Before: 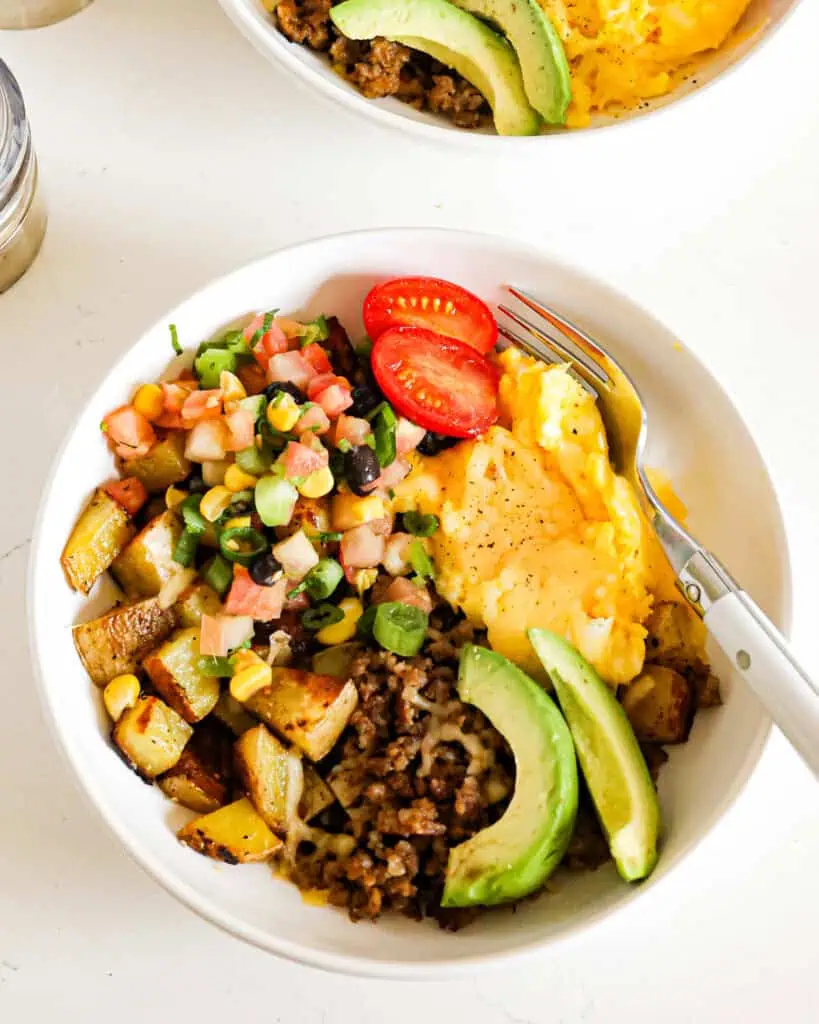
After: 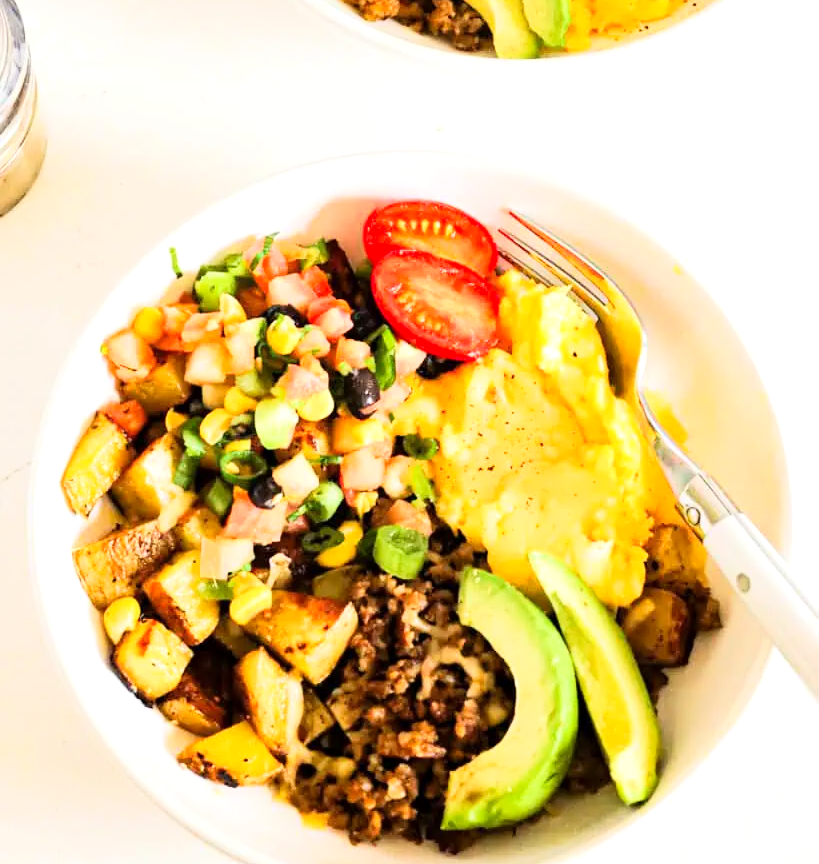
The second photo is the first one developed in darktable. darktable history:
exposure: black level correction 0.001, exposure 0.499 EV, compensate highlight preservation false
tone curve: curves: ch0 [(0, 0) (0.091, 0.075) (0.389, 0.441) (0.696, 0.808) (0.844, 0.908) (0.909, 0.942) (1, 0.973)]; ch1 [(0, 0) (0.437, 0.404) (0.48, 0.486) (0.5, 0.5) (0.529, 0.556) (0.58, 0.606) (0.616, 0.654) (1, 1)]; ch2 [(0, 0) (0.442, 0.415) (0.5, 0.5) (0.535, 0.567) (0.585, 0.632) (1, 1)], color space Lab, linked channels, preserve colors none
crop: top 7.579%, bottom 8.008%
